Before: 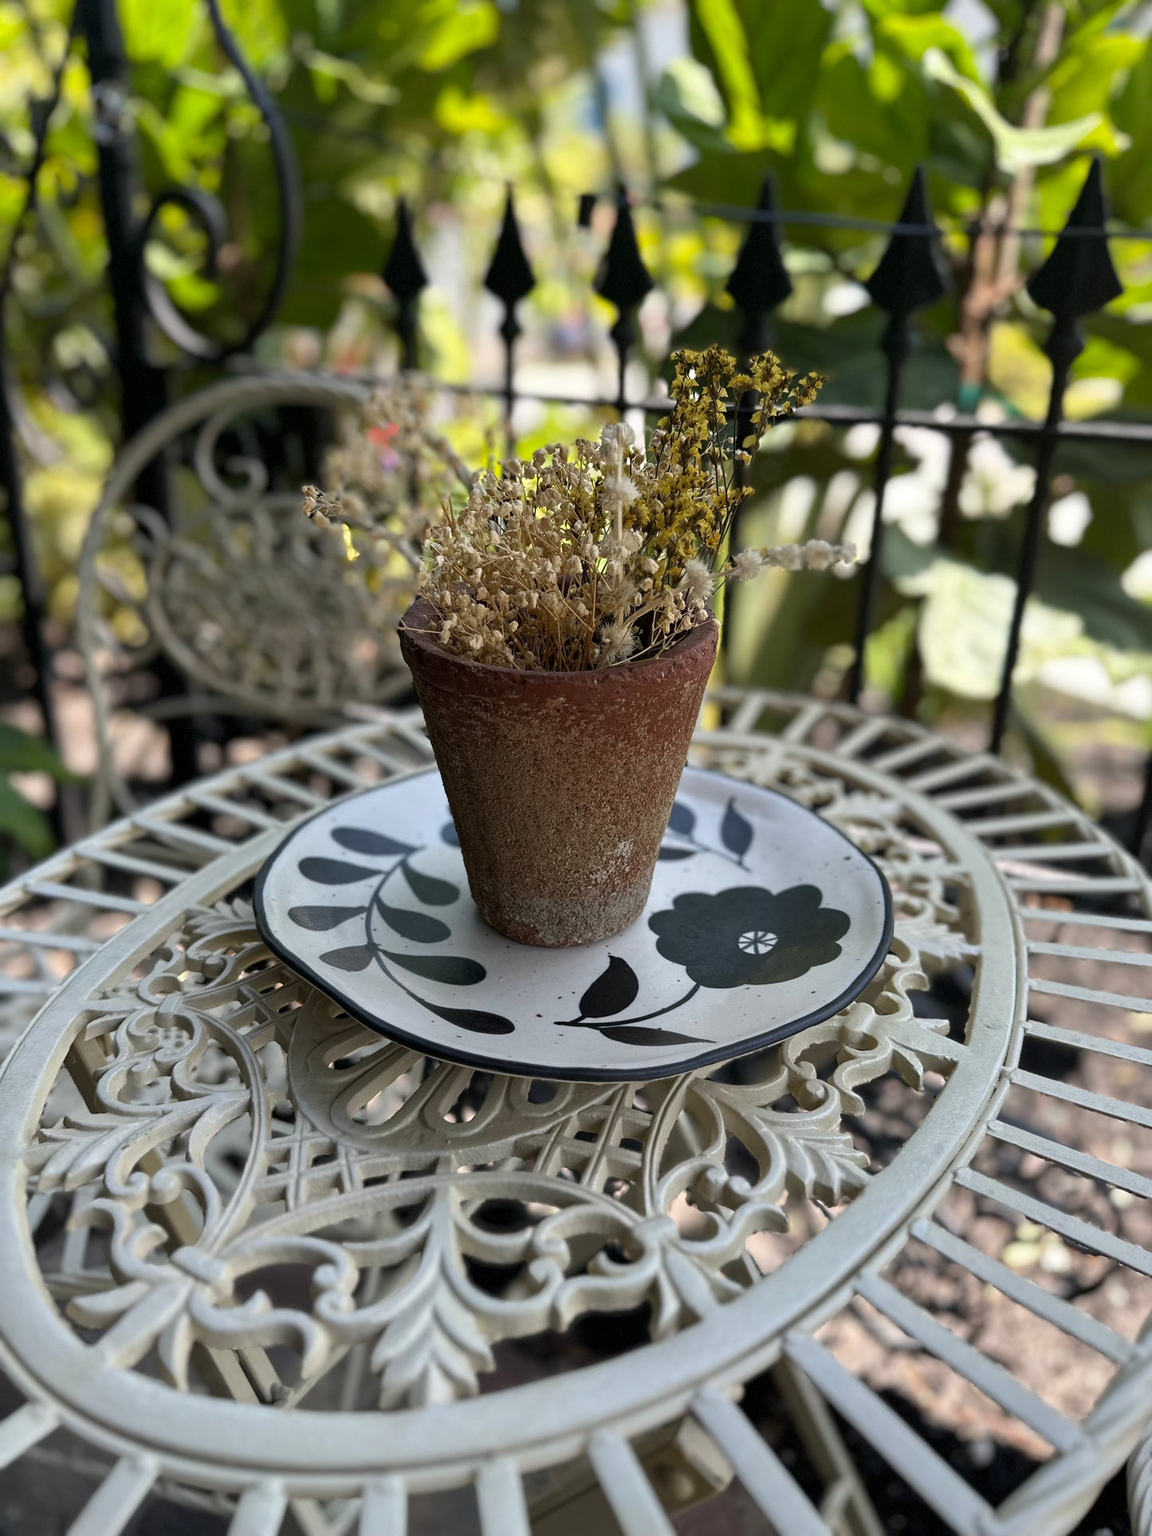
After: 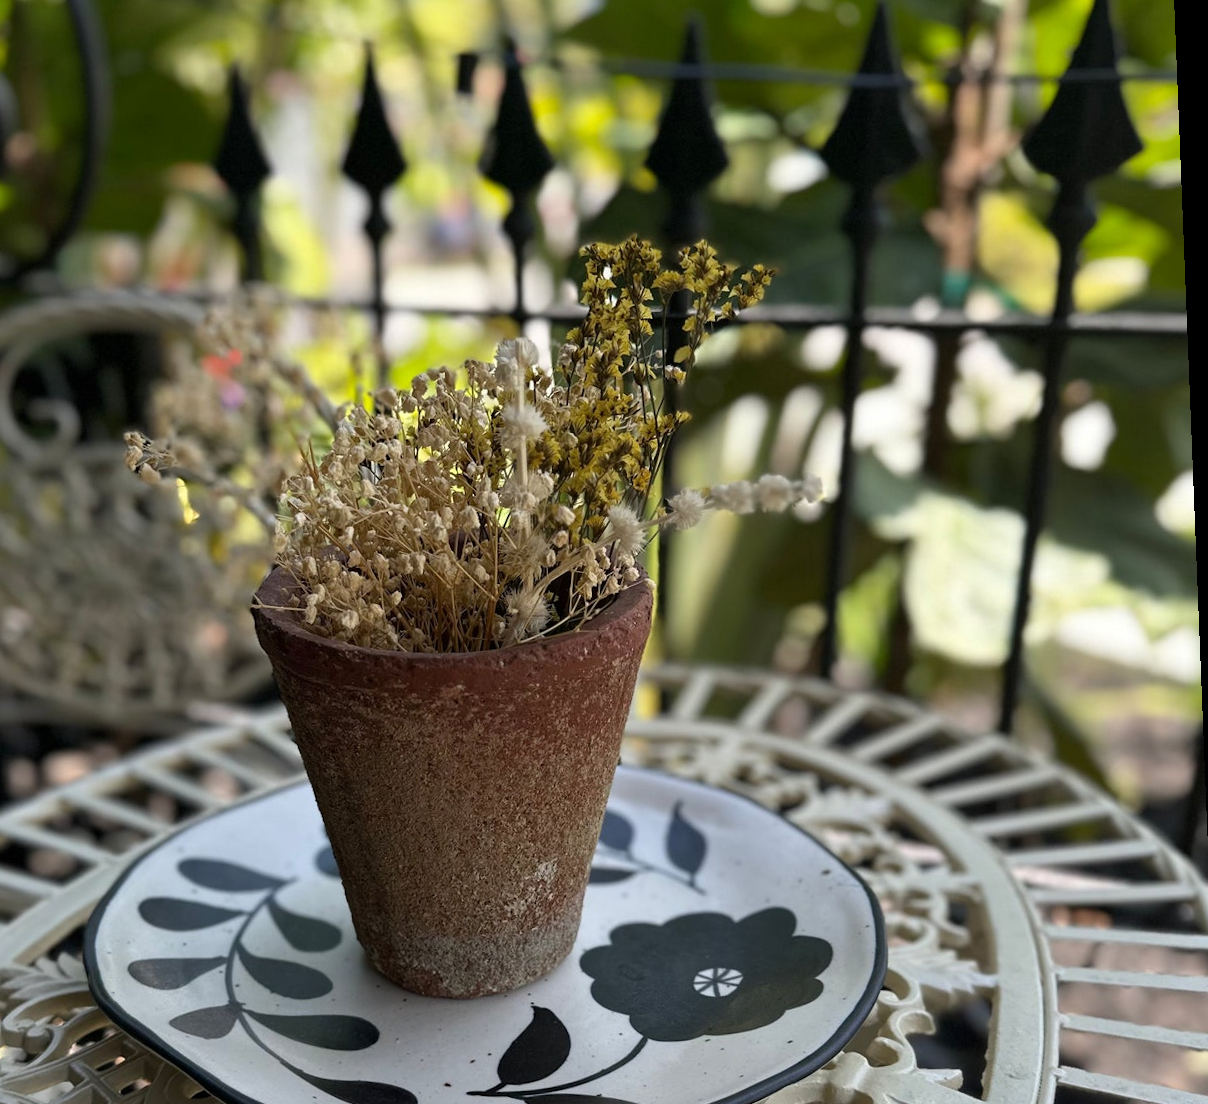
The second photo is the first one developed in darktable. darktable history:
crop: left 18.38%, top 11.092%, right 2.134%, bottom 33.217%
rotate and perspective: rotation -2.29°, automatic cropping off
